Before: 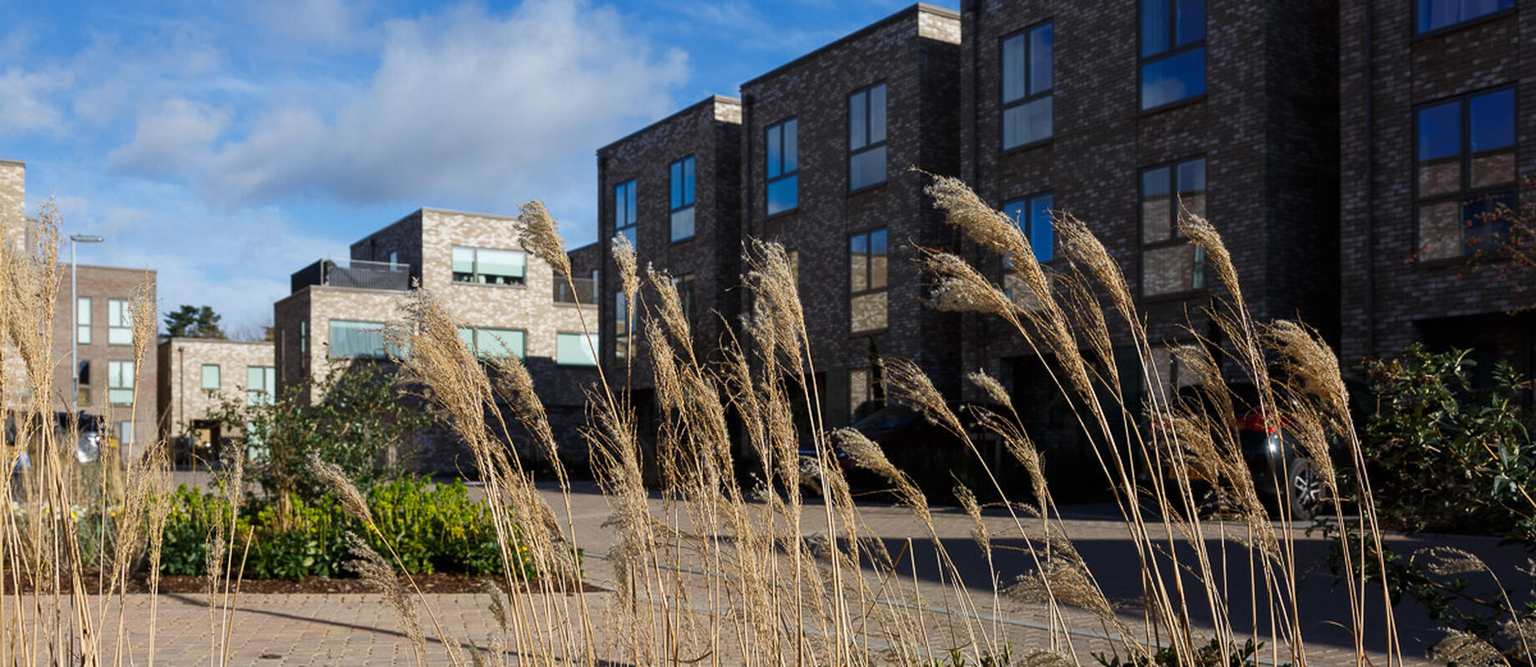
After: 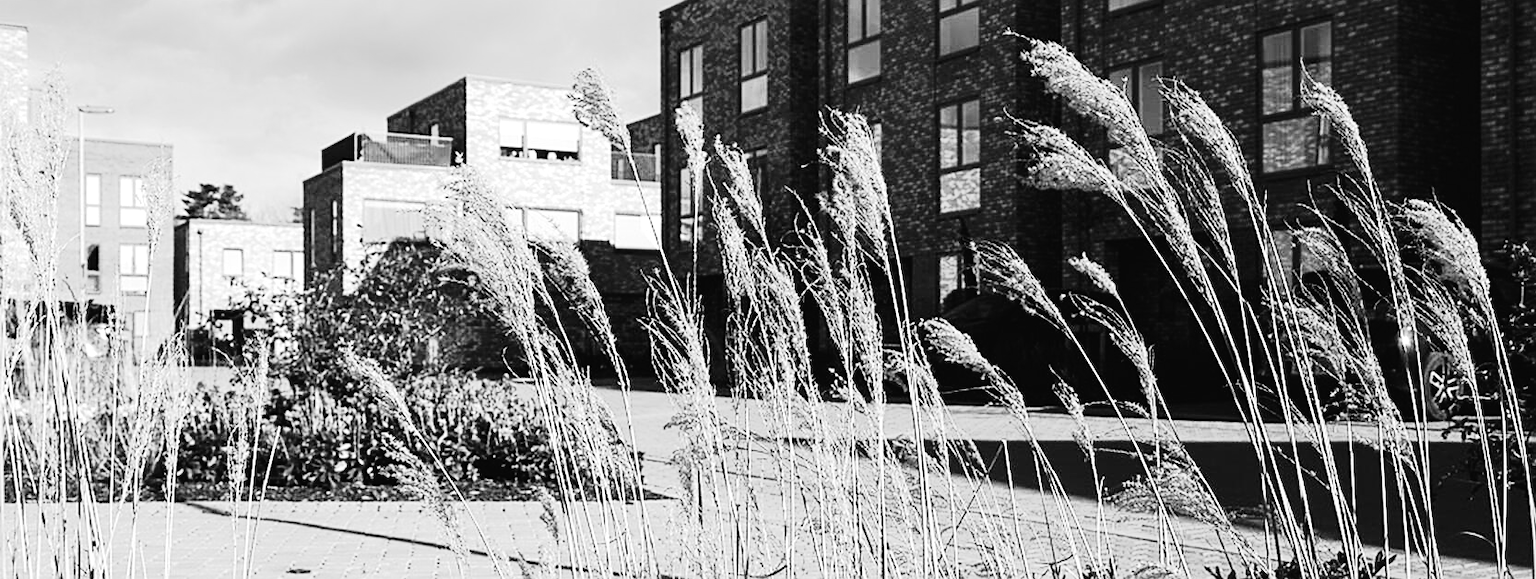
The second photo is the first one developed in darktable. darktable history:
monochrome: a -92.57, b 58.91
crop: top 20.916%, right 9.437%, bottom 0.316%
exposure: black level correction 0, exposure 1.35 EV, compensate exposure bias true, compensate highlight preservation false
contrast brightness saturation: contrast 0.22
sharpen: amount 0.575
tone curve: curves: ch0 [(0, 0.021) (0.049, 0.044) (0.152, 0.14) (0.328, 0.377) (0.473, 0.543) (0.663, 0.734) (0.84, 0.899) (1, 0.969)]; ch1 [(0, 0) (0.302, 0.331) (0.427, 0.433) (0.472, 0.47) (0.502, 0.503) (0.527, 0.524) (0.564, 0.591) (0.602, 0.632) (0.677, 0.701) (0.859, 0.885) (1, 1)]; ch2 [(0, 0) (0.33, 0.301) (0.447, 0.44) (0.487, 0.496) (0.502, 0.516) (0.535, 0.563) (0.565, 0.6) (0.618, 0.629) (1, 1)], color space Lab, independent channels, preserve colors none
rgb levels: mode RGB, independent channels, levels [[0, 0.5, 1], [0, 0.521, 1], [0, 0.536, 1]]
